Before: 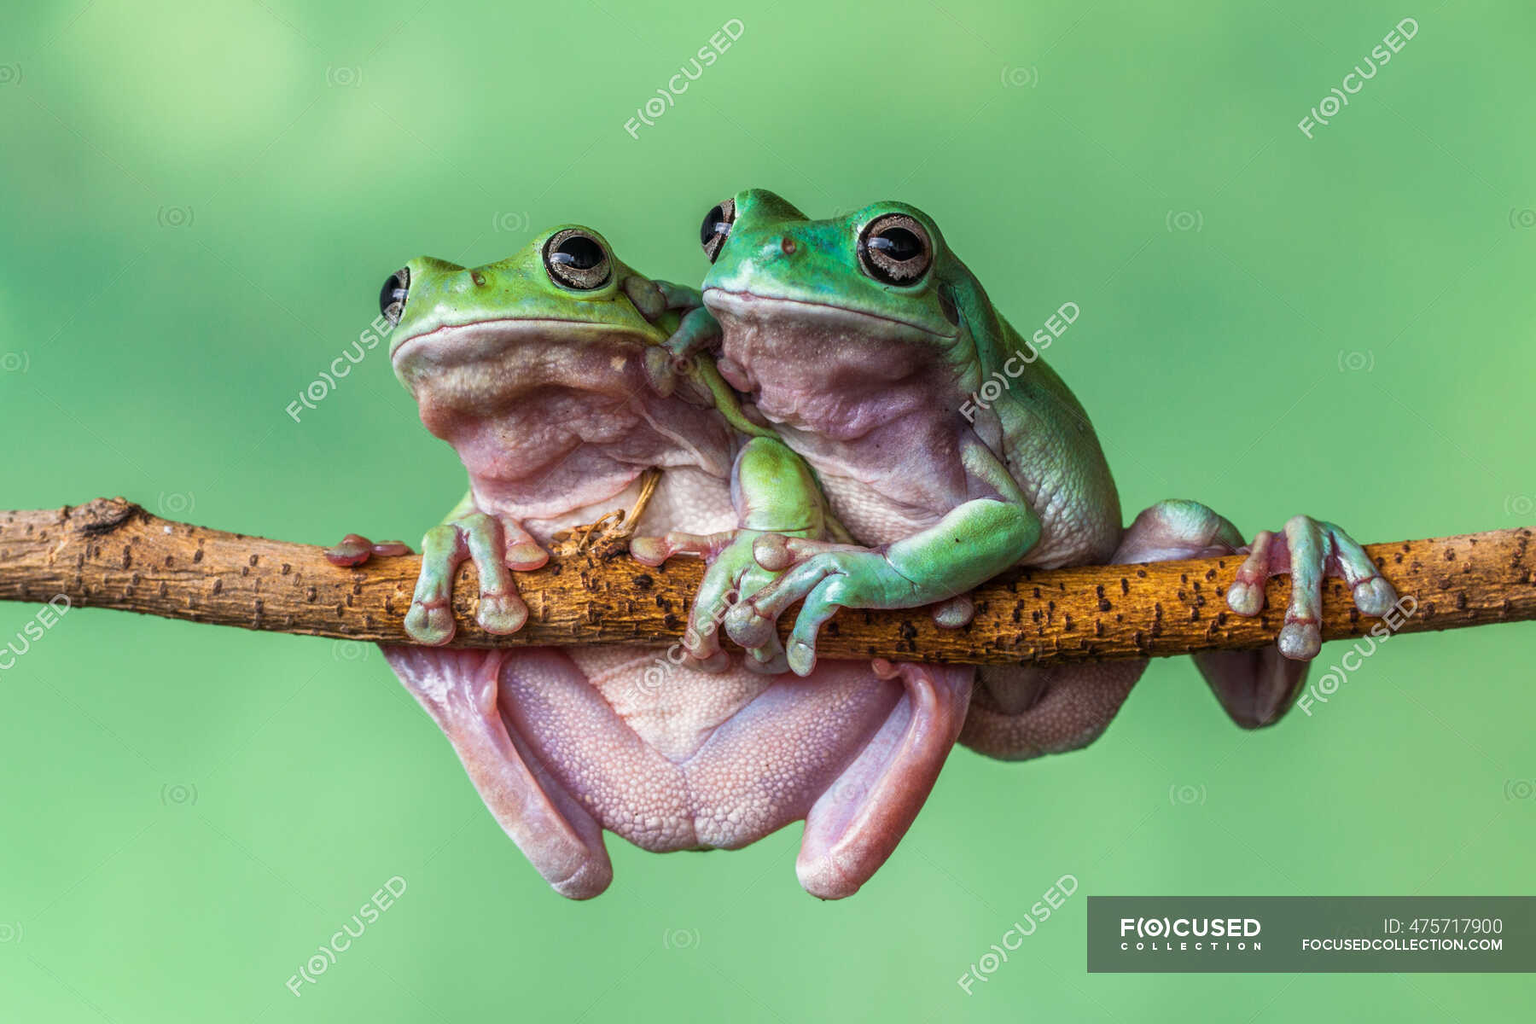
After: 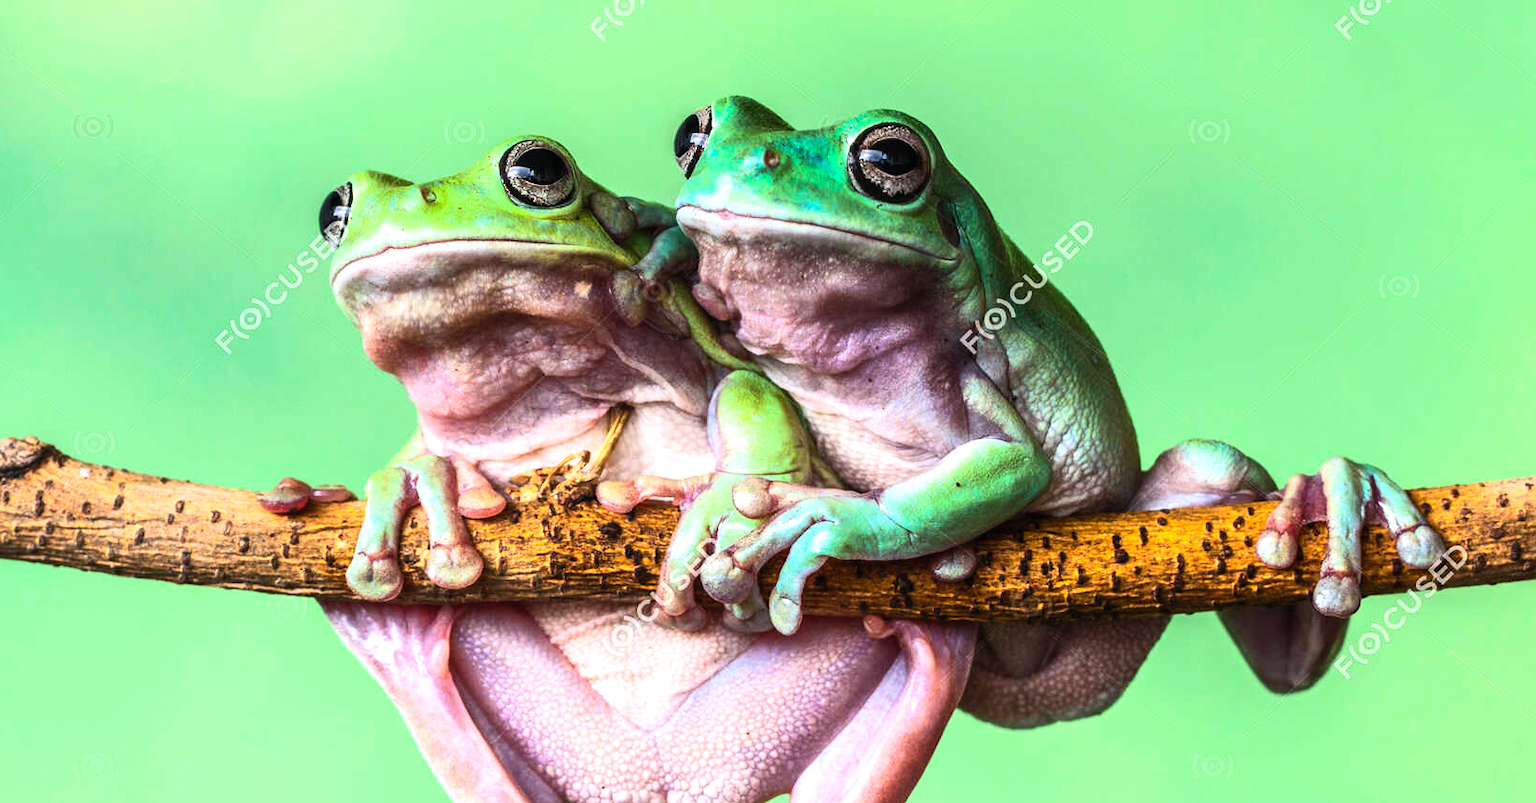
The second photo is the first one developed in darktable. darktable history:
contrast brightness saturation: contrast 0.2, brightness 0.163, saturation 0.219
tone equalizer: -8 EV -0.779 EV, -7 EV -0.729 EV, -6 EV -0.592 EV, -5 EV -0.41 EV, -3 EV 0.386 EV, -2 EV 0.6 EV, -1 EV 0.7 EV, +0 EV 0.736 EV, edges refinement/feathering 500, mask exposure compensation -1.57 EV, preserve details no
crop: left 5.974%, top 10.05%, right 3.618%, bottom 19.015%
